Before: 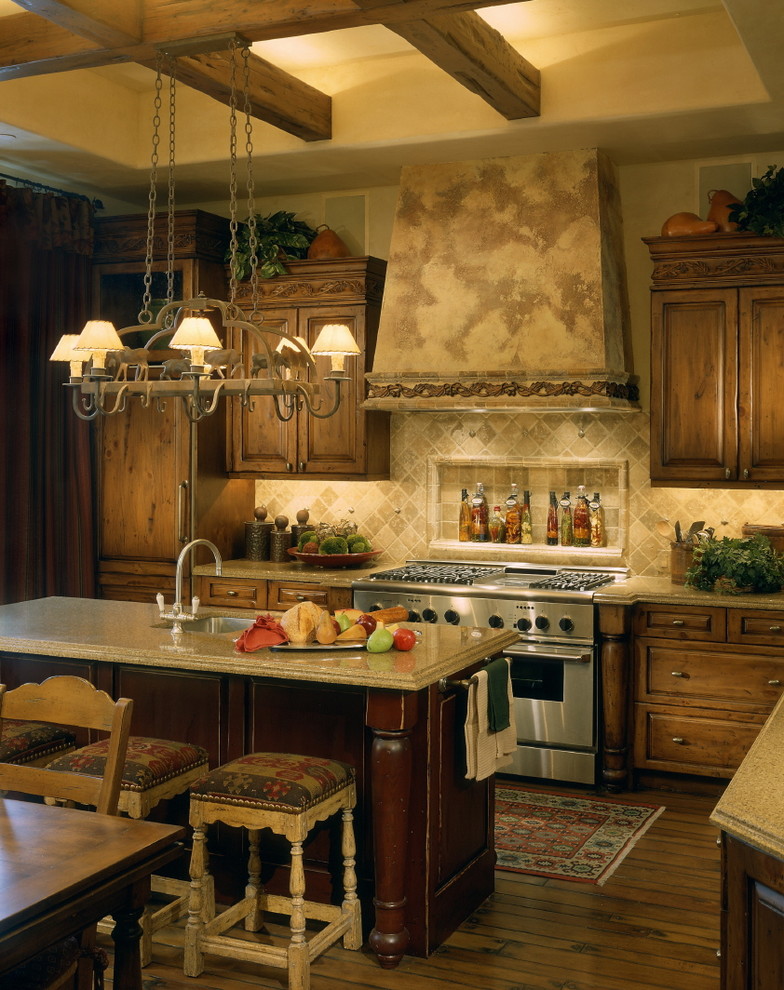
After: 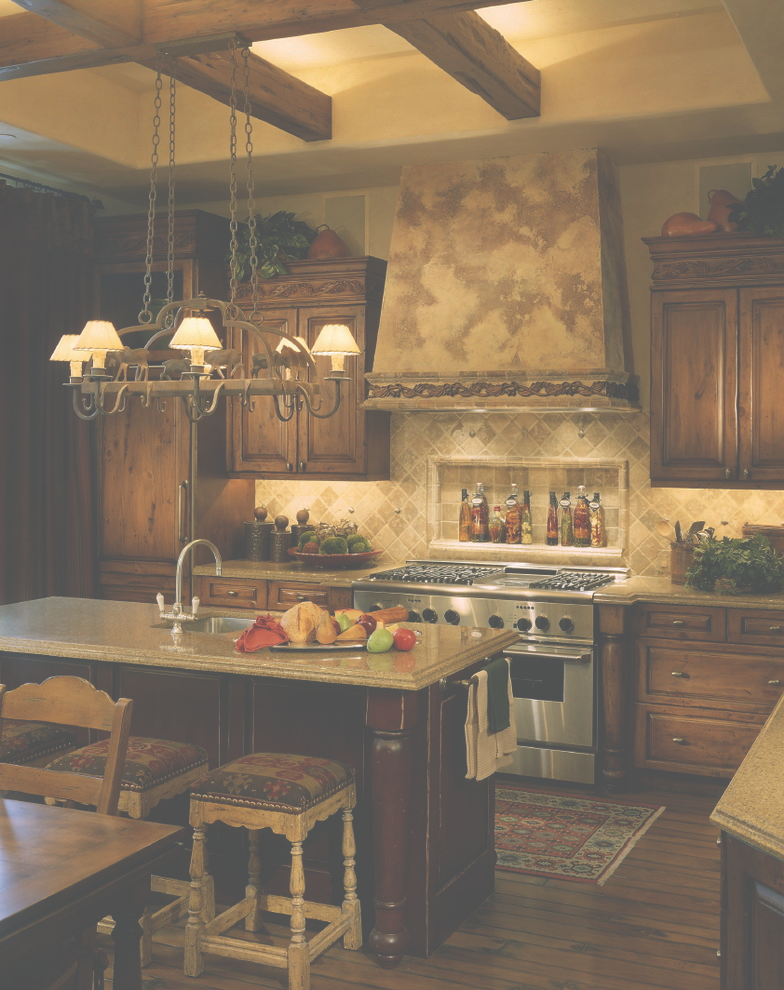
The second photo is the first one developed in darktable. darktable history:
exposure: black level correction -0.086, compensate exposure bias true, compensate highlight preservation false
